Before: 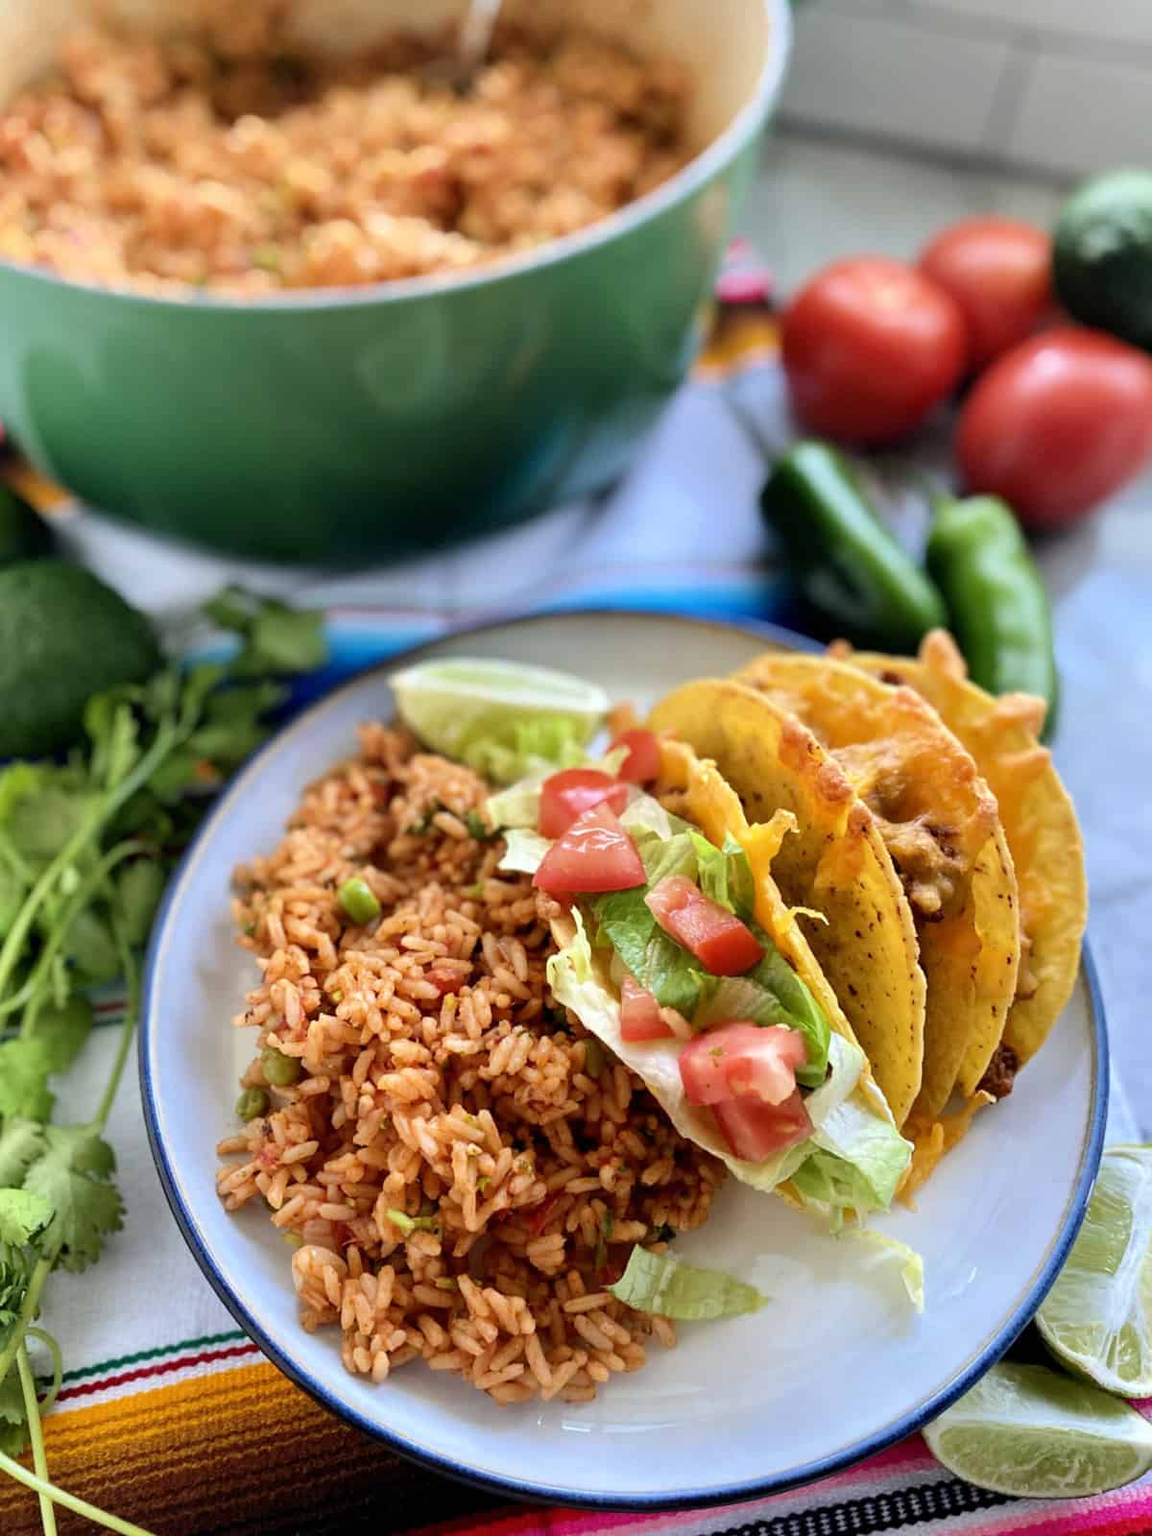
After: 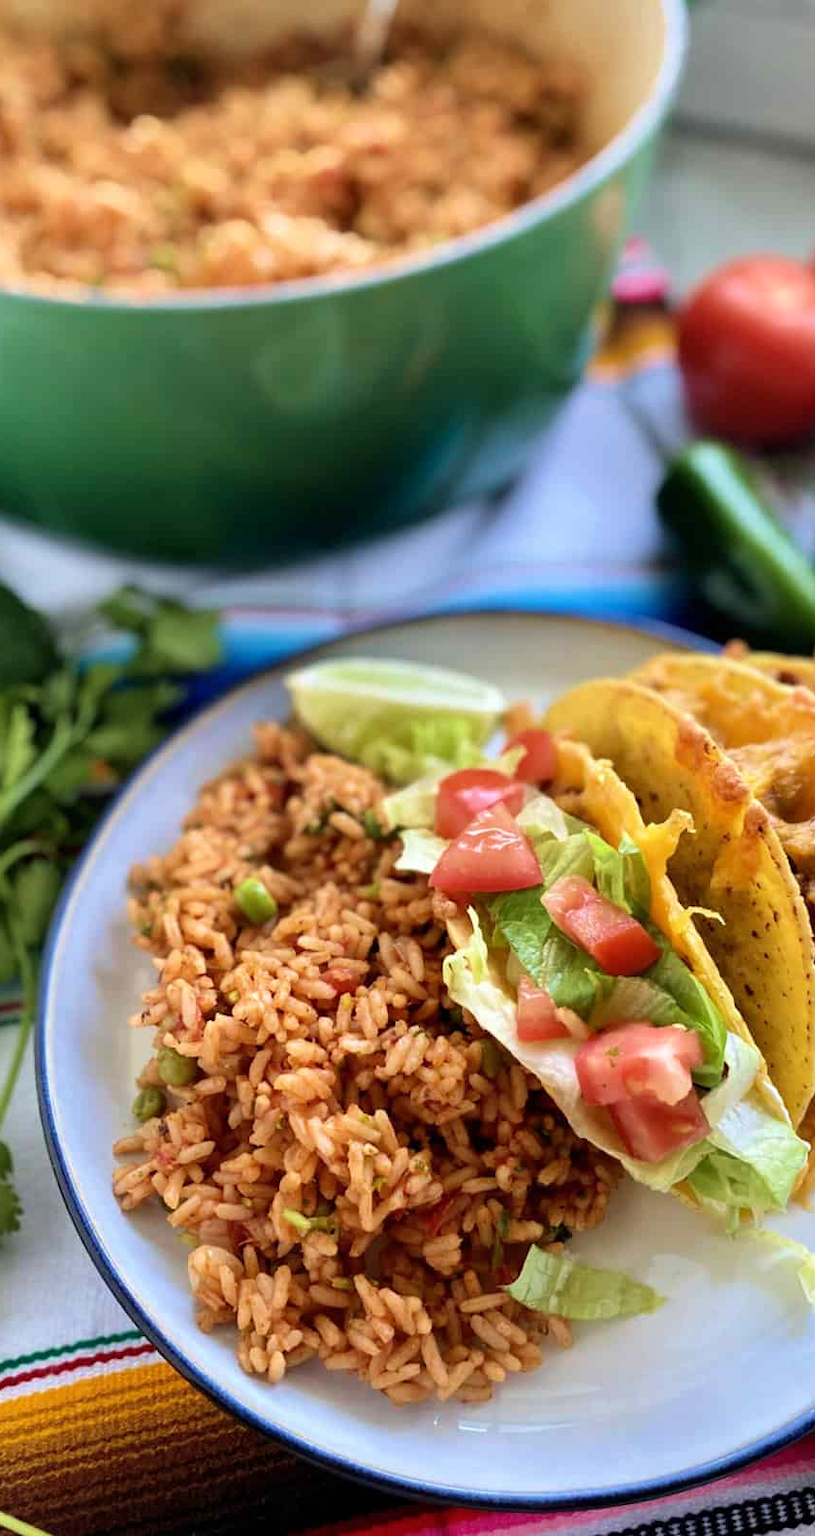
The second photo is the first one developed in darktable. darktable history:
crop and rotate: left 9.061%, right 20.142%
velvia: on, module defaults
